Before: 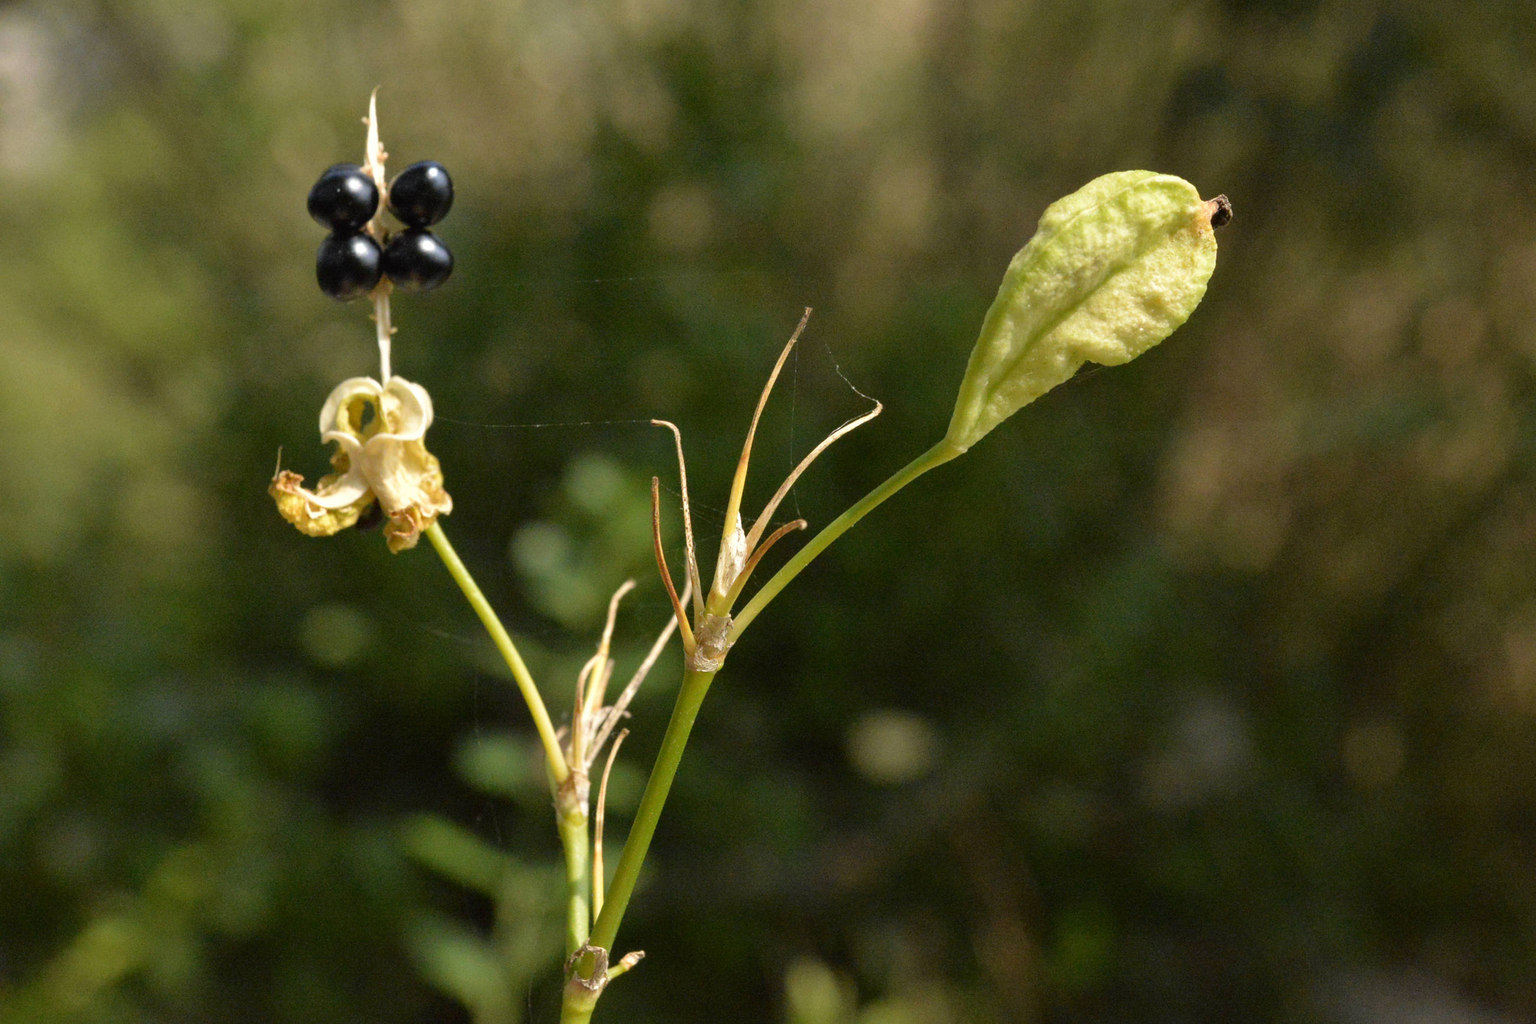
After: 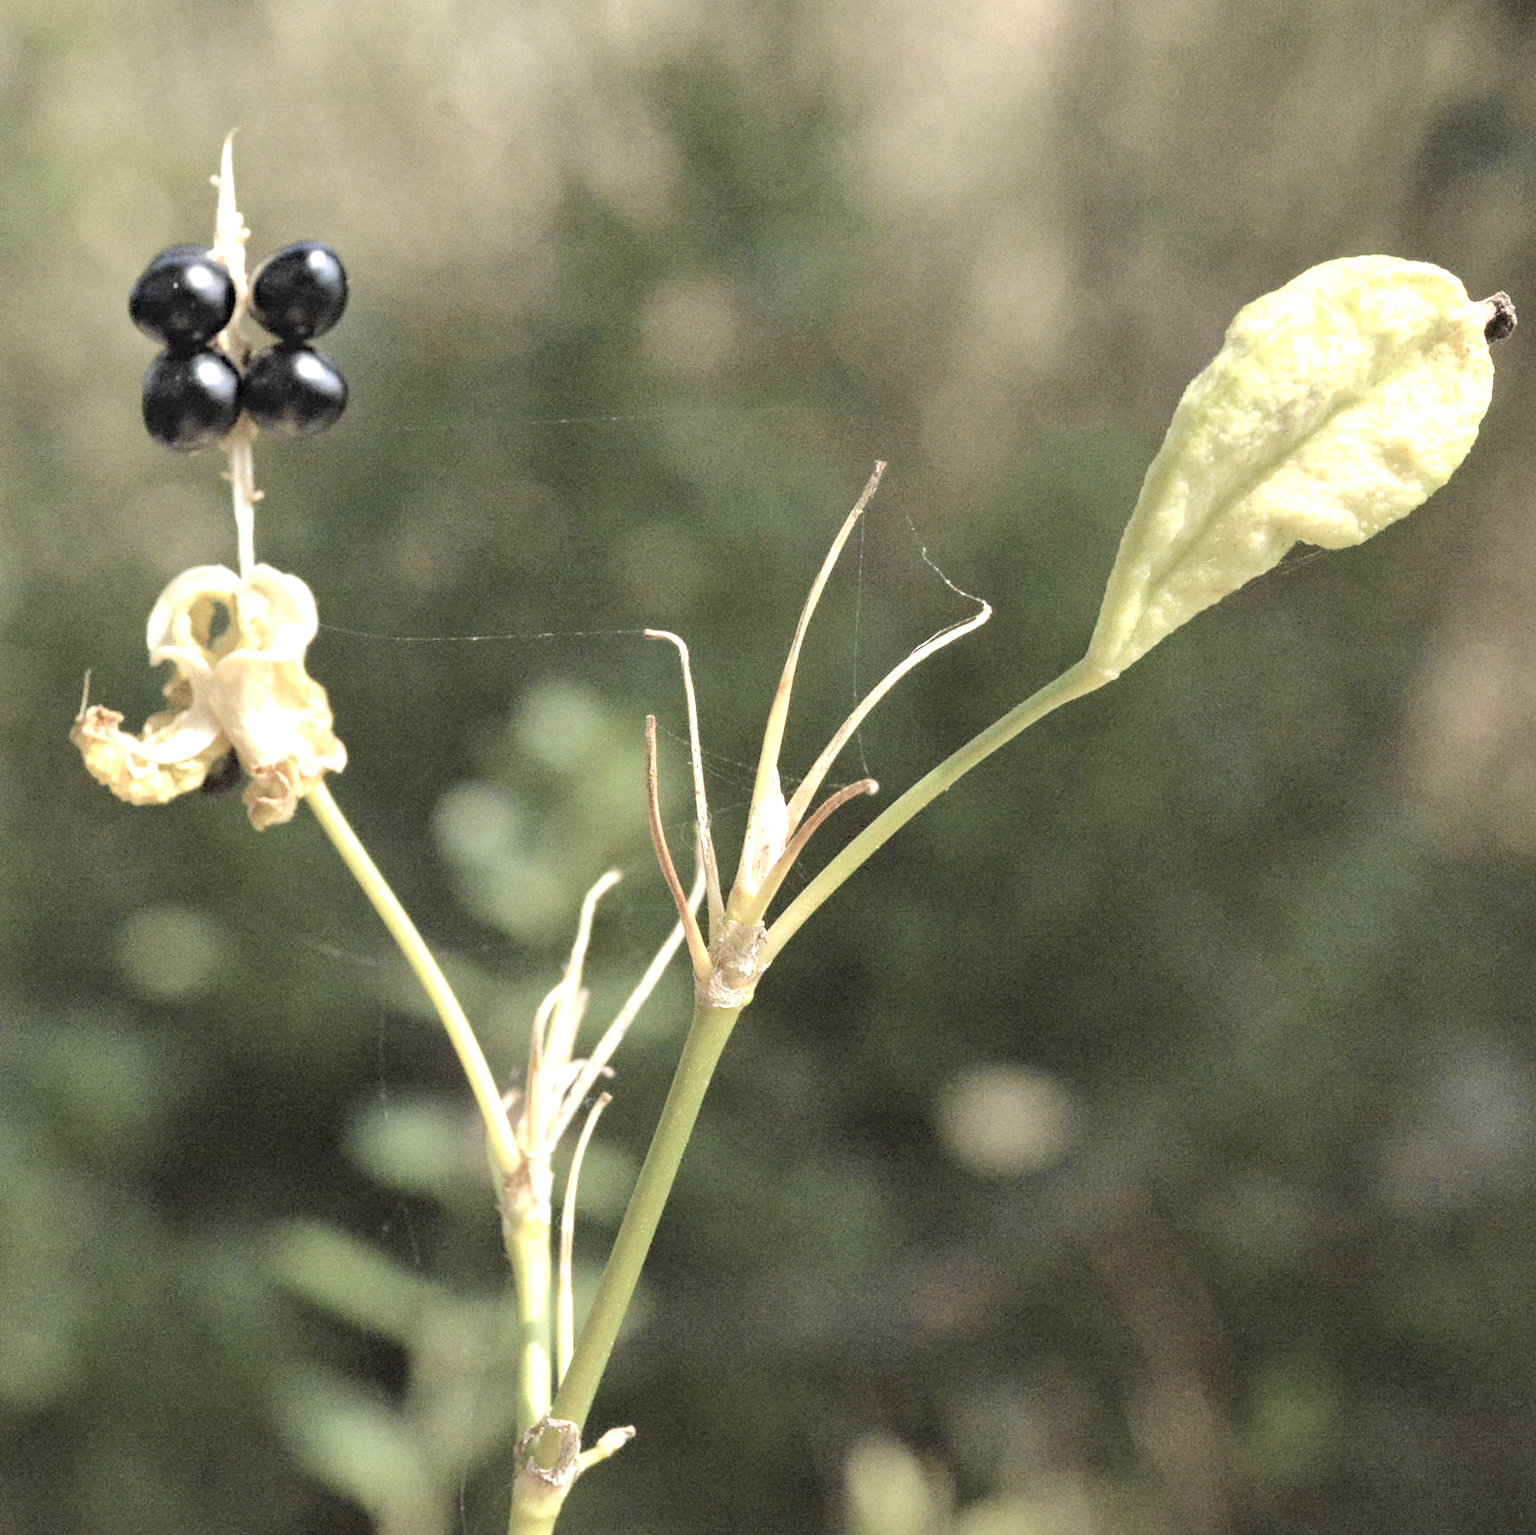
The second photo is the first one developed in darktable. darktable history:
haze removal: compatibility mode true, adaptive false
crop and rotate: left 14.436%, right 18.898%
exposure: black level correction 0, exposure 1.1 EV, compensate exposure bias true, compensate highlight preservation false
contrast brightness saturation: brightness 0.18, saturation -0.5
